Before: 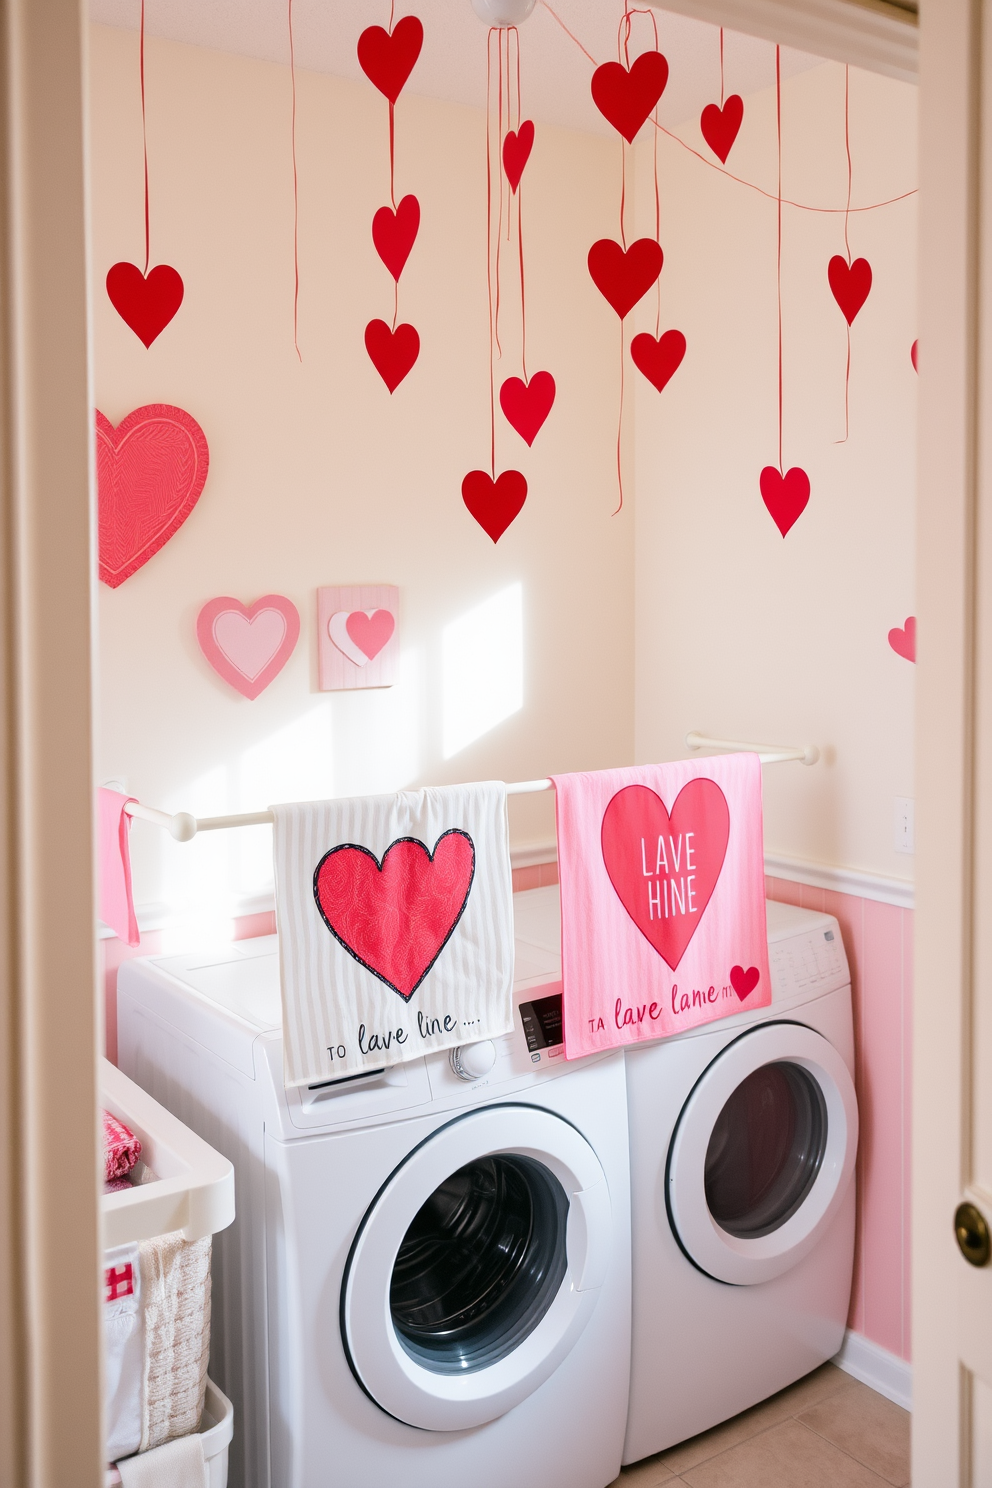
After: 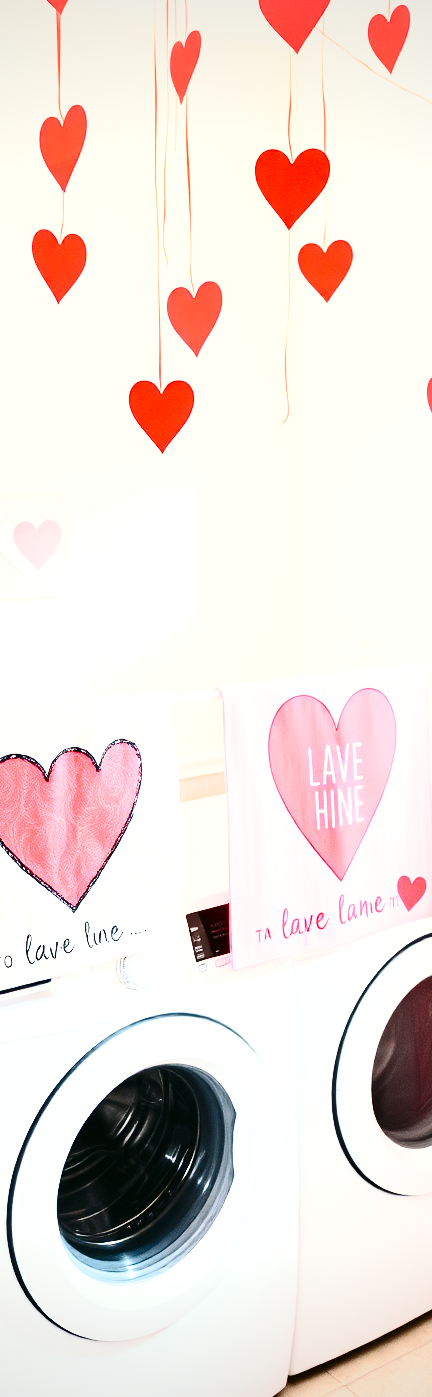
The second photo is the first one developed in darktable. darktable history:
color zones: curves: ch0 [(0, 0.558) (0.143, 0.548) (0.286, 0.447) (0.429, 0.259) (0.571, 0.5) (0.714, 0.5) (0.857, 0.593) (1, 0.558)]; ch1 [(0, 0.543) (0.01, 0.544) (0.12, 0.492) (0.248, 0.458) (0.5, 0.534) (0.748, 0.5) (0.99, 0.469) (1, 0.543)]; ch2 [(0, 0.507) (0.143, 0.522) (0.286, 0.505) (0.429, 0.5) (0.571, 0.5) (0.714, 0.5) (0.857, 0.5) (1, 0.507)], mix -122.88%
contrast brightness saturation: contrast 0.38, brightness 0.104
exposure: black level correction 0, exposure 0.889 EV, compensate highlight preservation false
color correction: highlights a* -2.64, highlights b* 2.59
crop: left 33.64%, top 6.067%, right 22.784%
vignetting: fall-off radius 61.13%, unbound false
shadows and highlights: shadows 52.2, highlights -28.29, soften with gaussian
base curve: curves: ch0 [(0, 0) (0.028, 0.03) (0.121, 0.232) (0.46, 0.748) (0.859, 0.968) (1, 1)], preserve colors none
